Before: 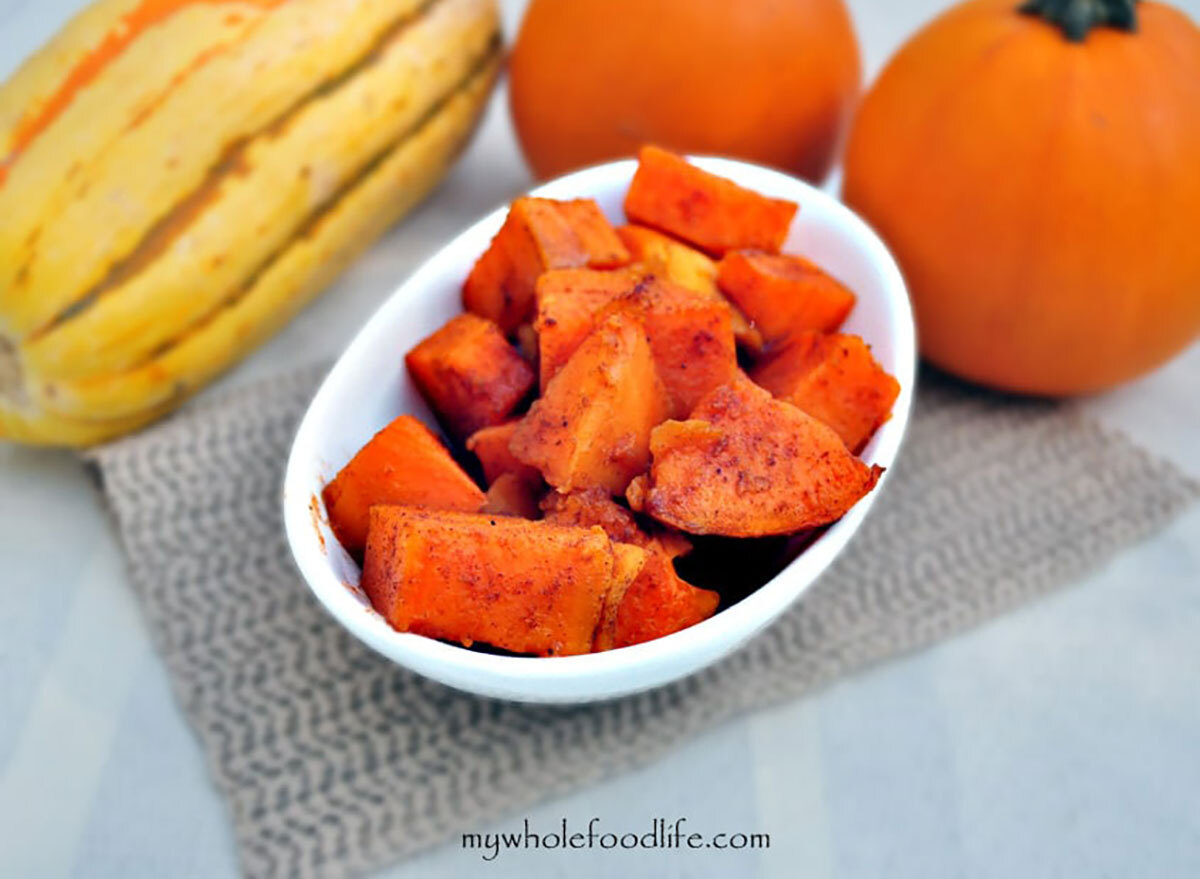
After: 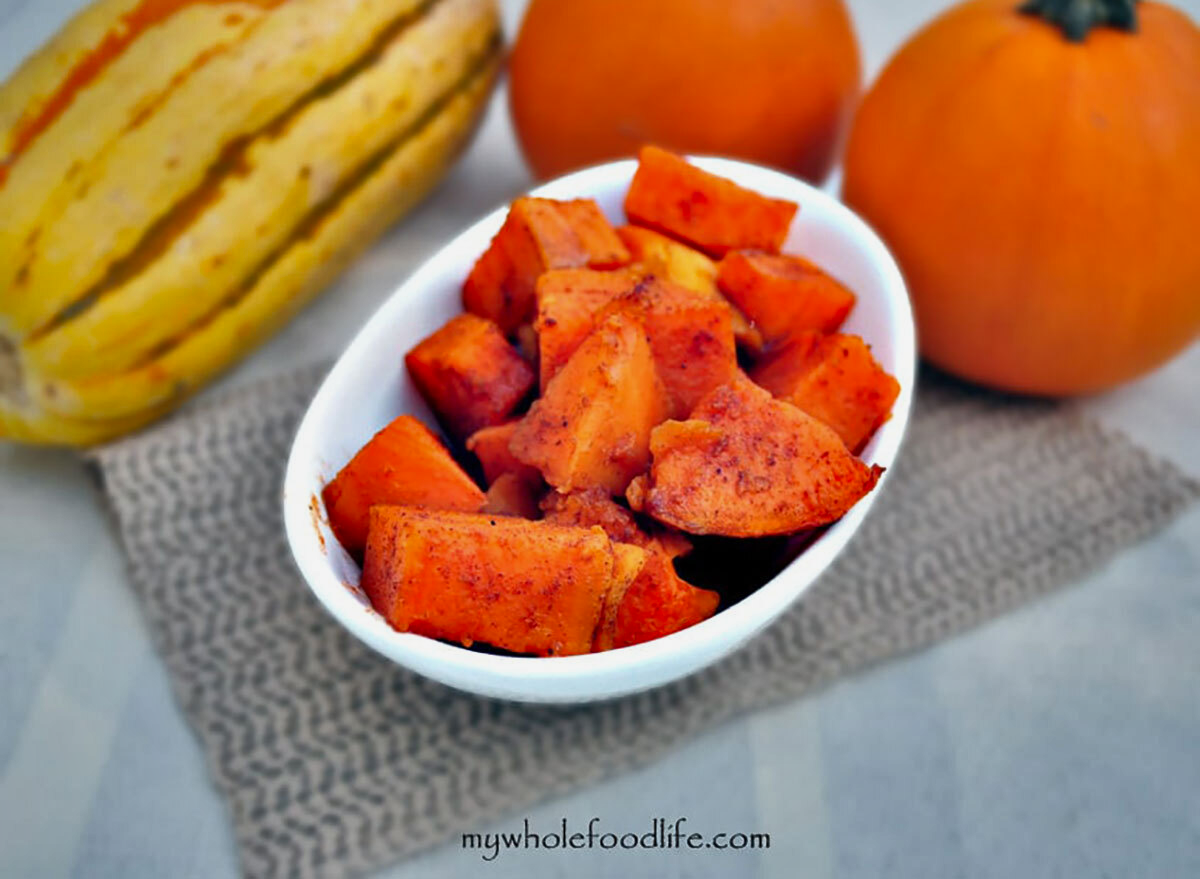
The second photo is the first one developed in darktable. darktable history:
shadows and highlights: white point adjustment -3.67, highlights -63.66, soften with gaussian
